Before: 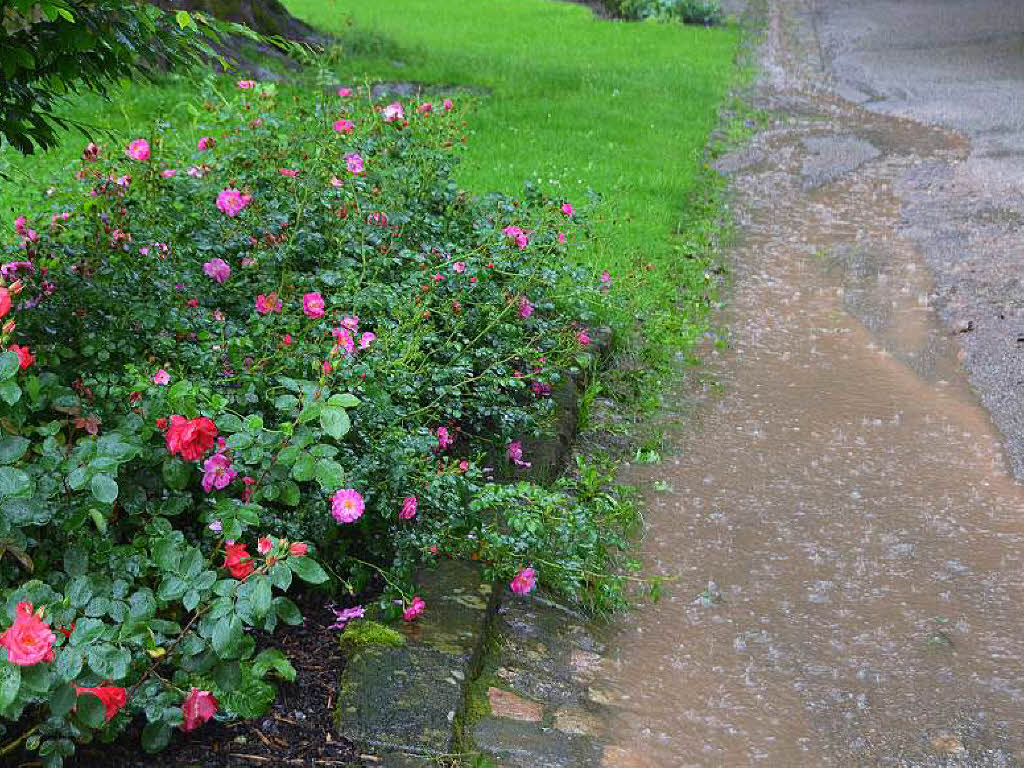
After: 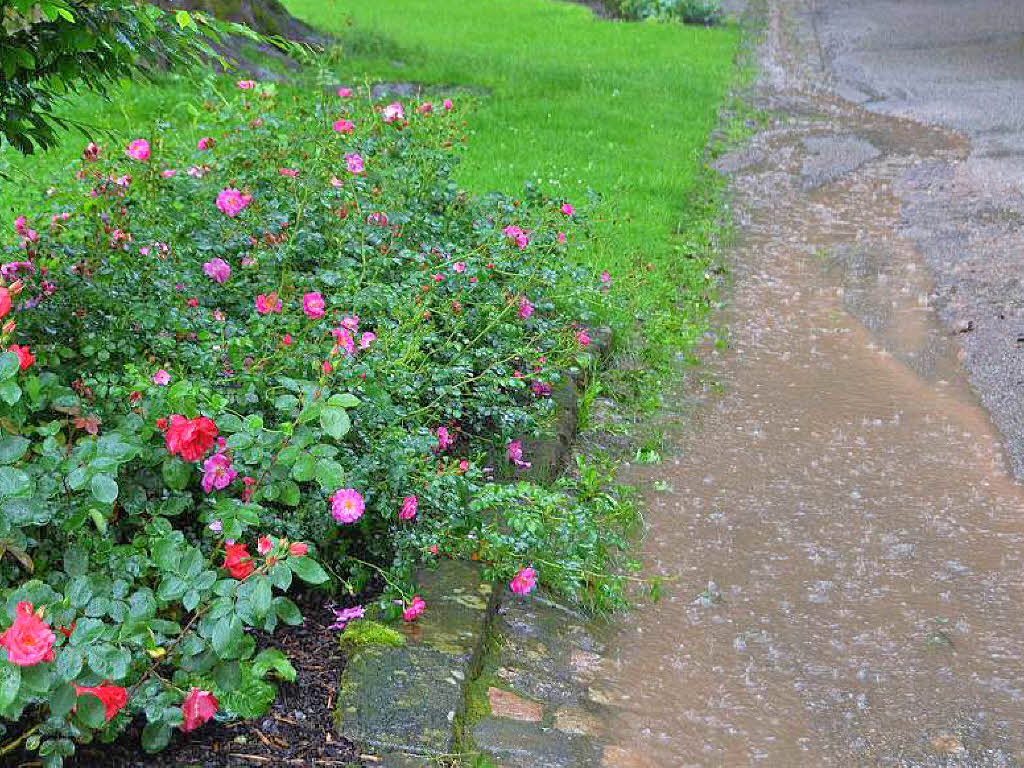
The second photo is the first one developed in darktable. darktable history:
tone equalizer: -7 EV 0.155 EV, -6 EV 0.582 EV, -5 EV 1.17 EV, -4 EV 1.31 EV, -3 EV 1.16 EV, -2 EV 0.6 EV, -1 EV 0.163 EV
